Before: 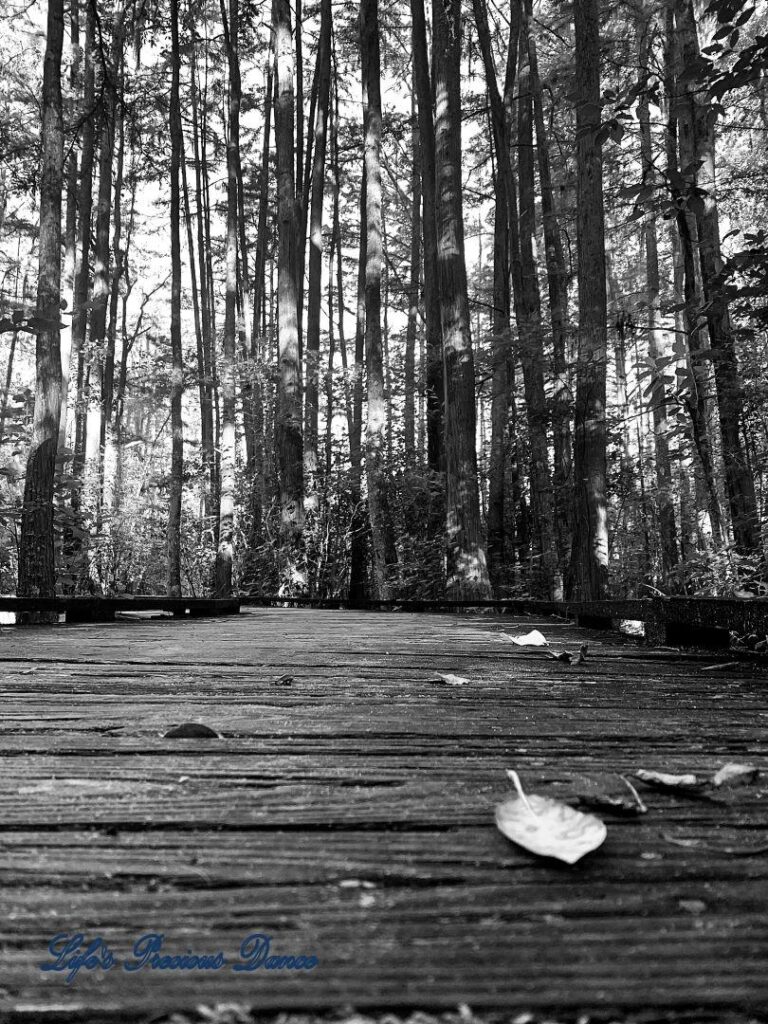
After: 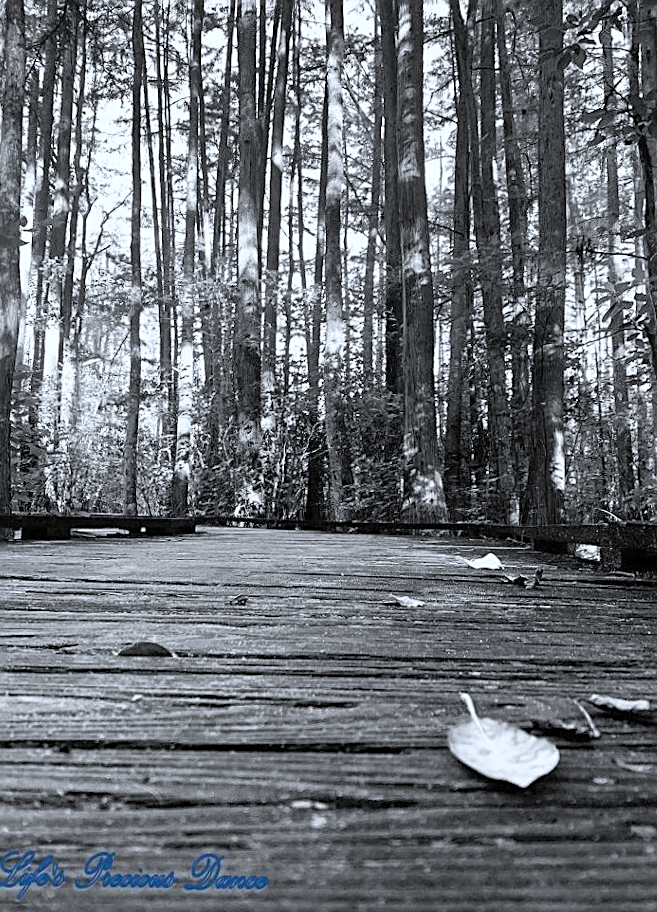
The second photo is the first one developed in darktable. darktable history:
rotate and perspective: rotation 0.8°, automatic cropping off
contrast brightness saturation: contrast 0.07, brightness 0.18, saturation 0.4
crop: left 6.446%, top 8.188%, right 9.538%, bottom 3.548%
white balance: red 0.967, blue 1.049
sharpen: on, module defaults
